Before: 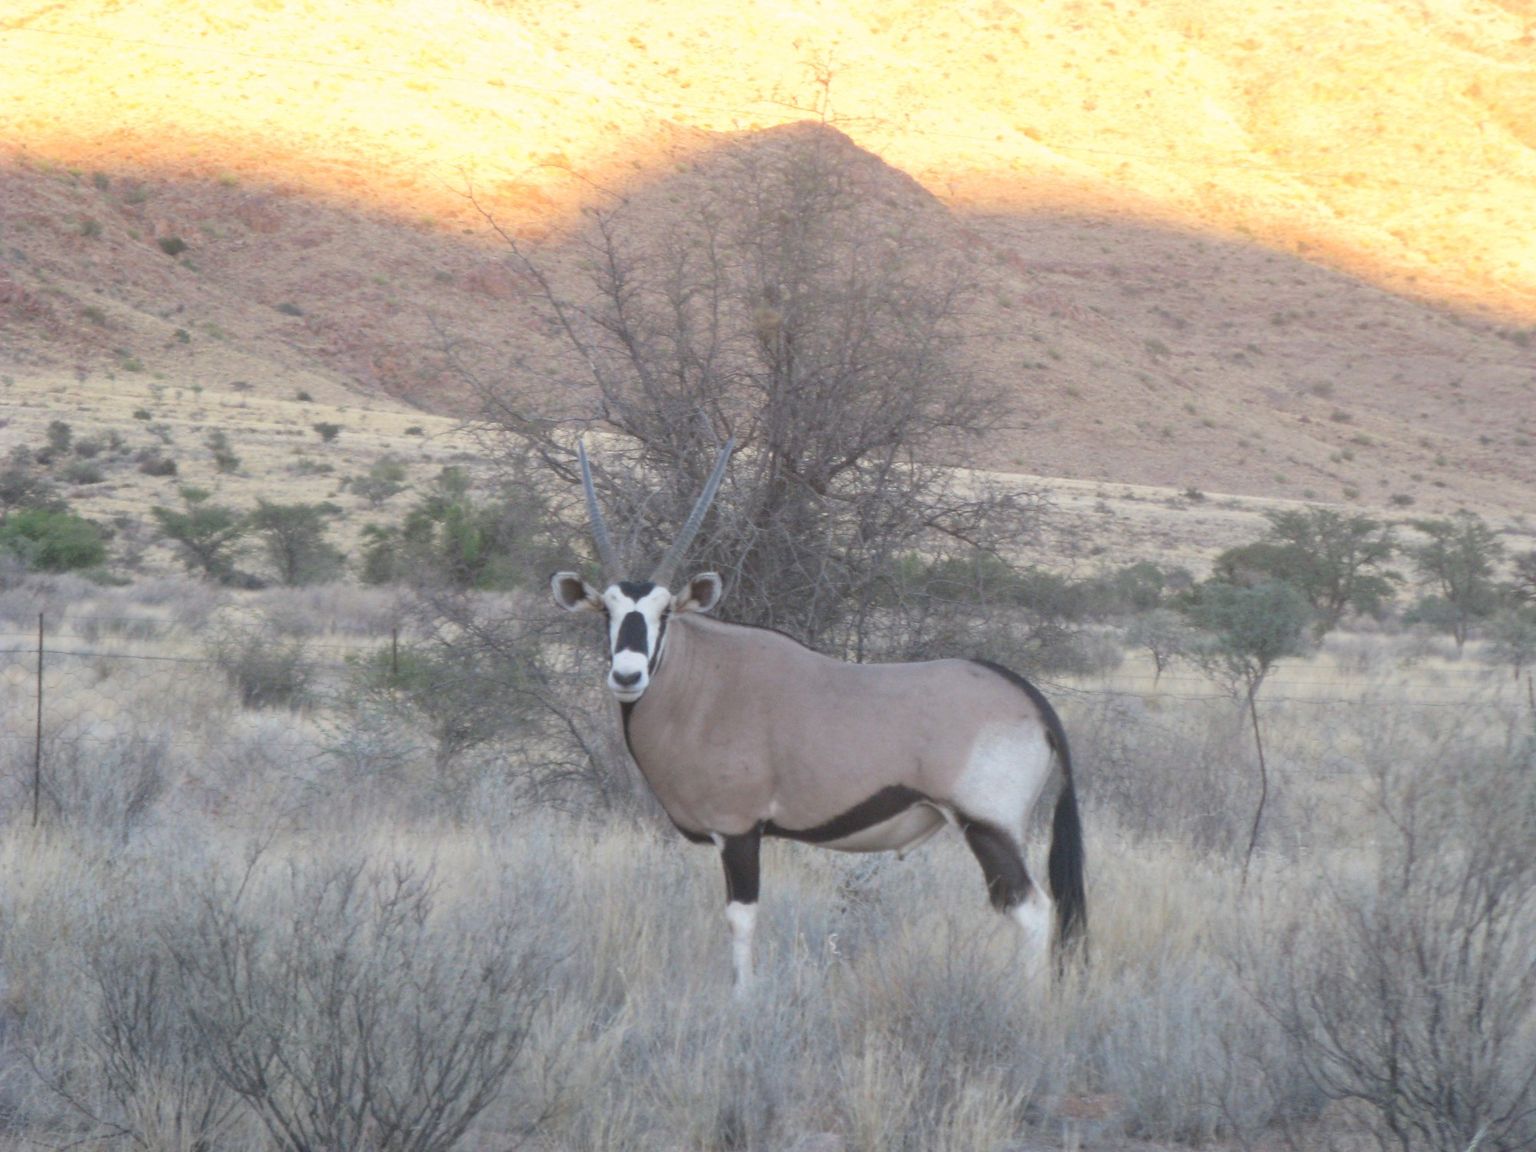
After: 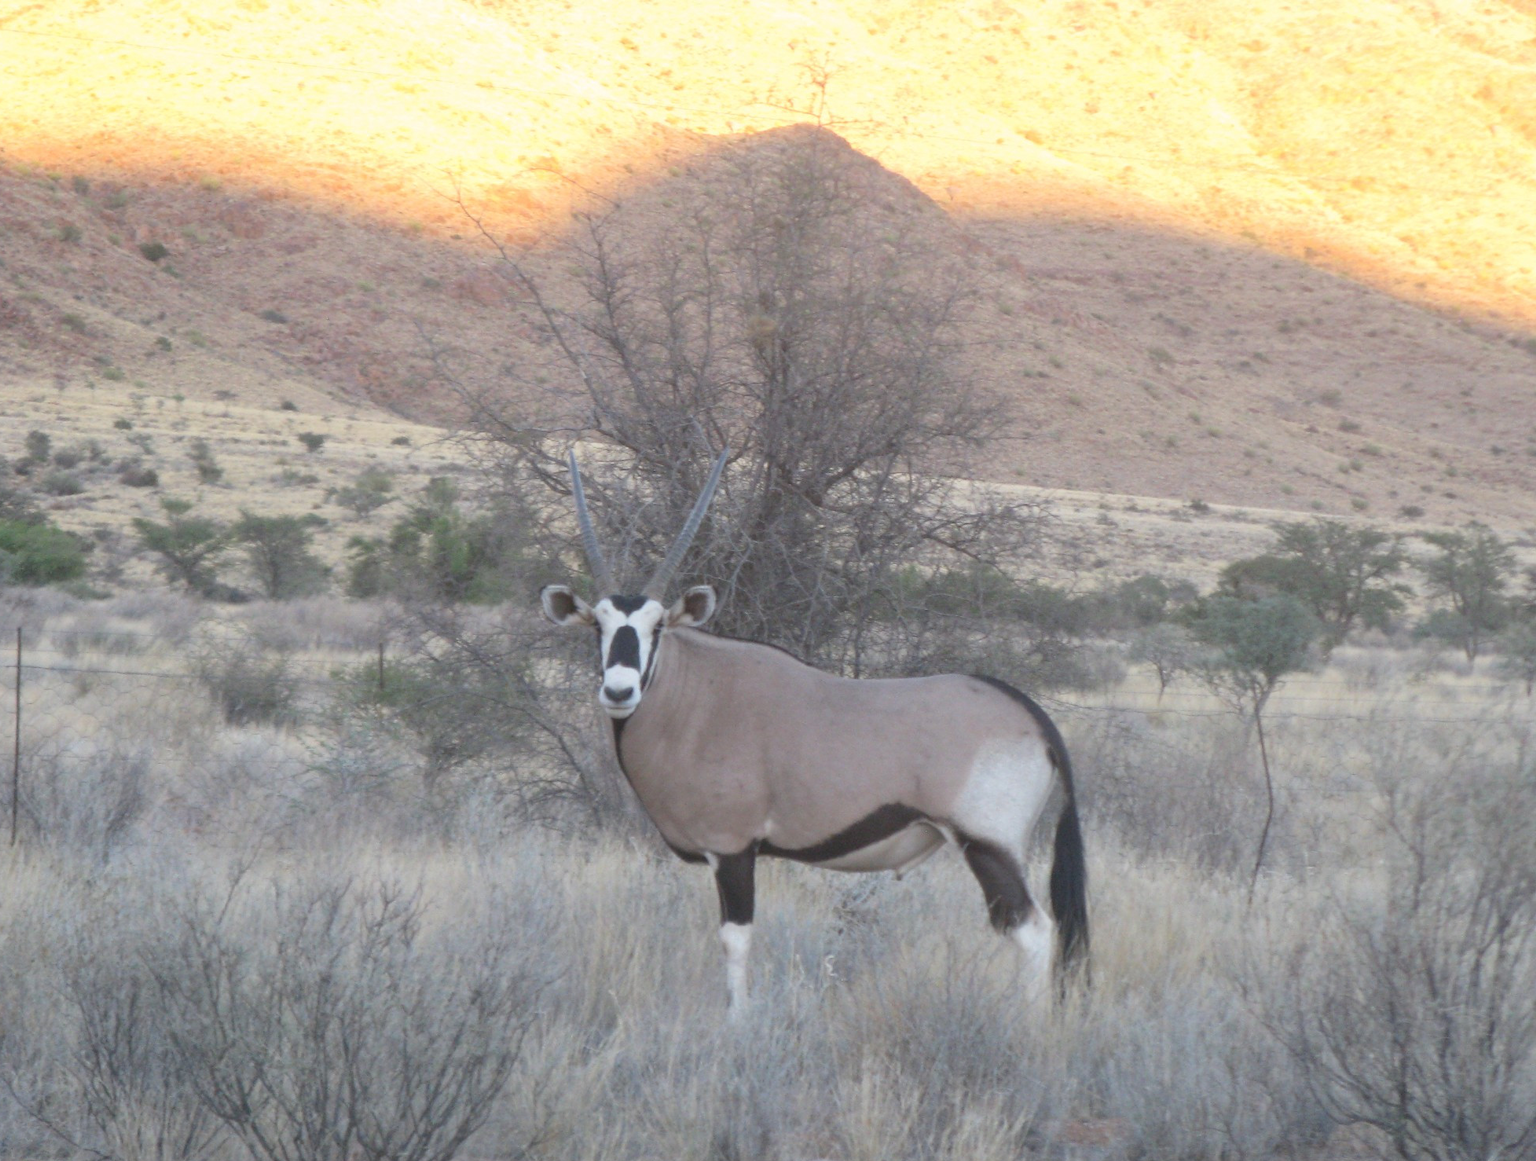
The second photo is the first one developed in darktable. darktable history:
crop and rotate: left 1.482%, right 0.761%, bottom 1.442%
